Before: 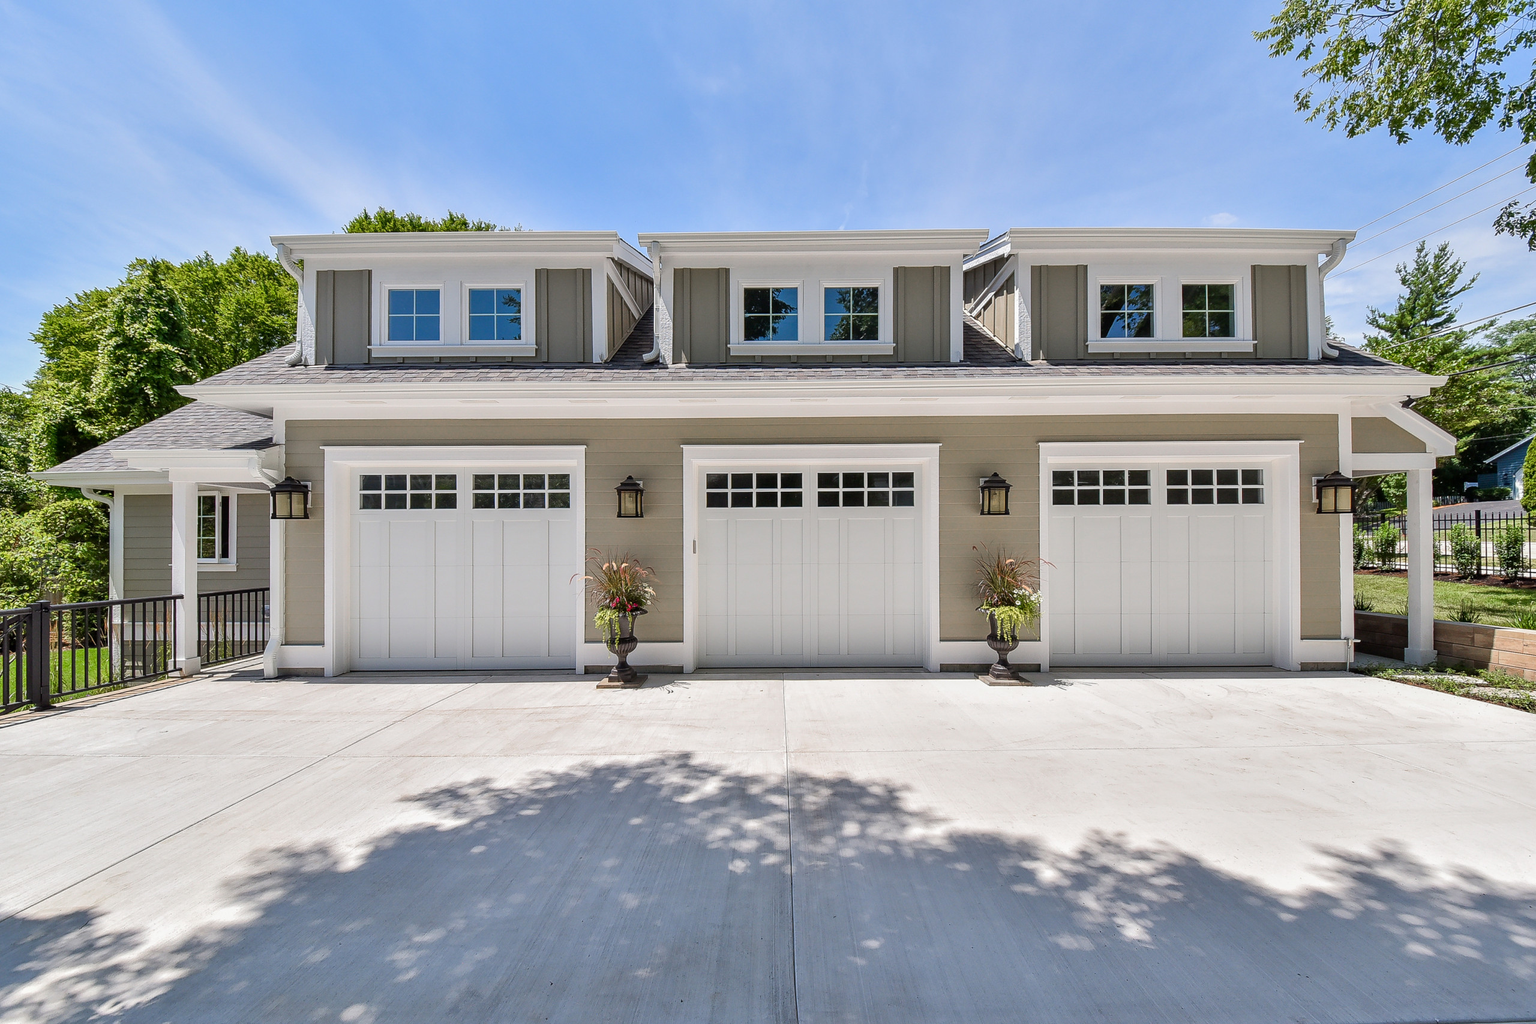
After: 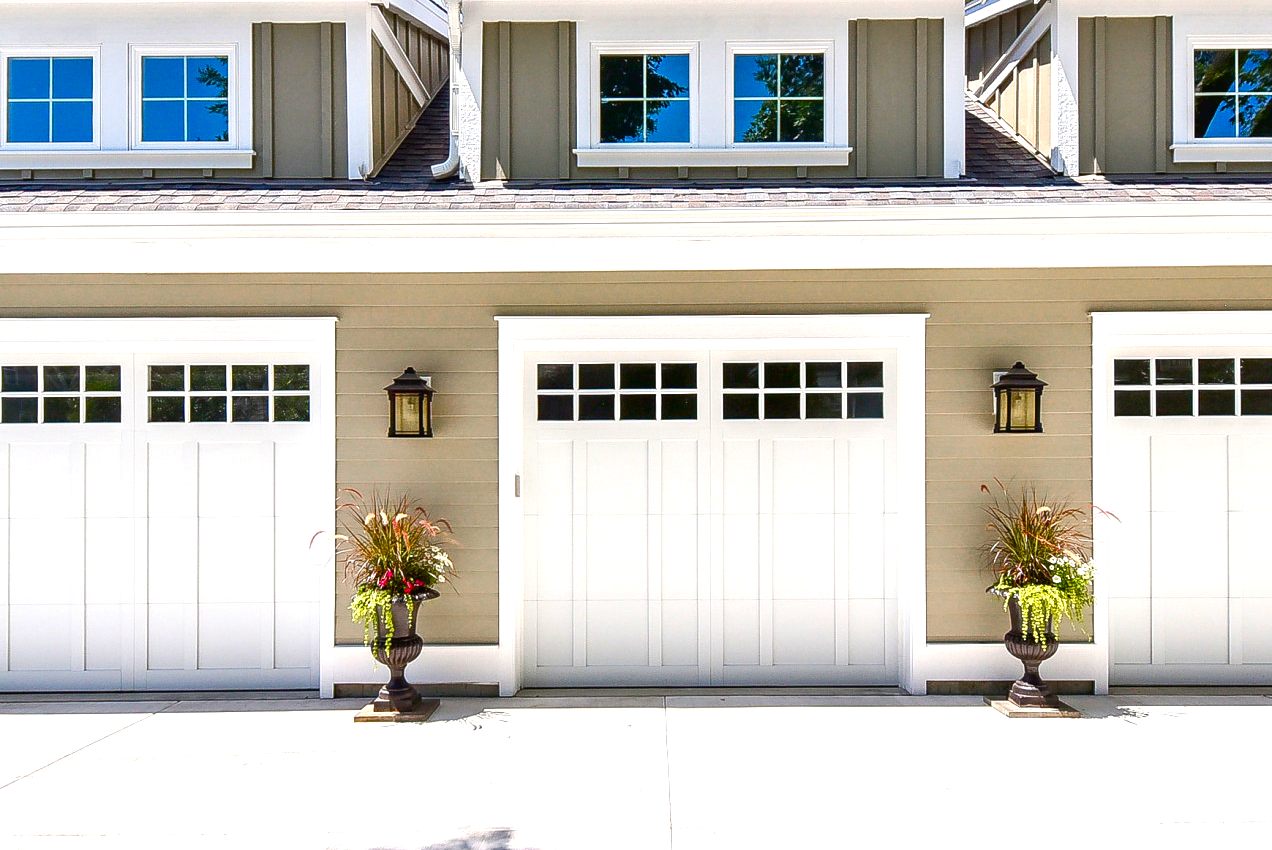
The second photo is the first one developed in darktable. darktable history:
exposure: exposure 0.561 EV, compensate highlight preservation false
tone curve: curves: ch0 [(0, 0) (0.003, 0.019) (0.011, 0.019) (0.025, 0.022) (0.044, 0.026) (0.069, 0.032) (0.1, 0.052) (0.136, 0.081) (0.177, 0.123) (0.224, 0.17) (0.277, 0.219) (0.335, 0.276) (0.399, 0.344) (0.468, 0.421) (0.543, 0.508) (0.623, 0.604) (0.709, 0.705) (0.801, 0.797) (0.898, 0.894) (1, 1)], color space Lab, independent channels, preserve colors none
crop: left 25.026%, top 24.939%, right 25.276%, bottom 25.187%
color balance rgb: linear chroma grading › global chroma 15.164%, perceptual saturation grading › global saturation 38.957%, perceptual saturation grading › highlights -50.102%, perceptual saturation grading › shadows 30.419%, perceptual brilliance grading › global brilliance 10.592%, global vibrance 20%
